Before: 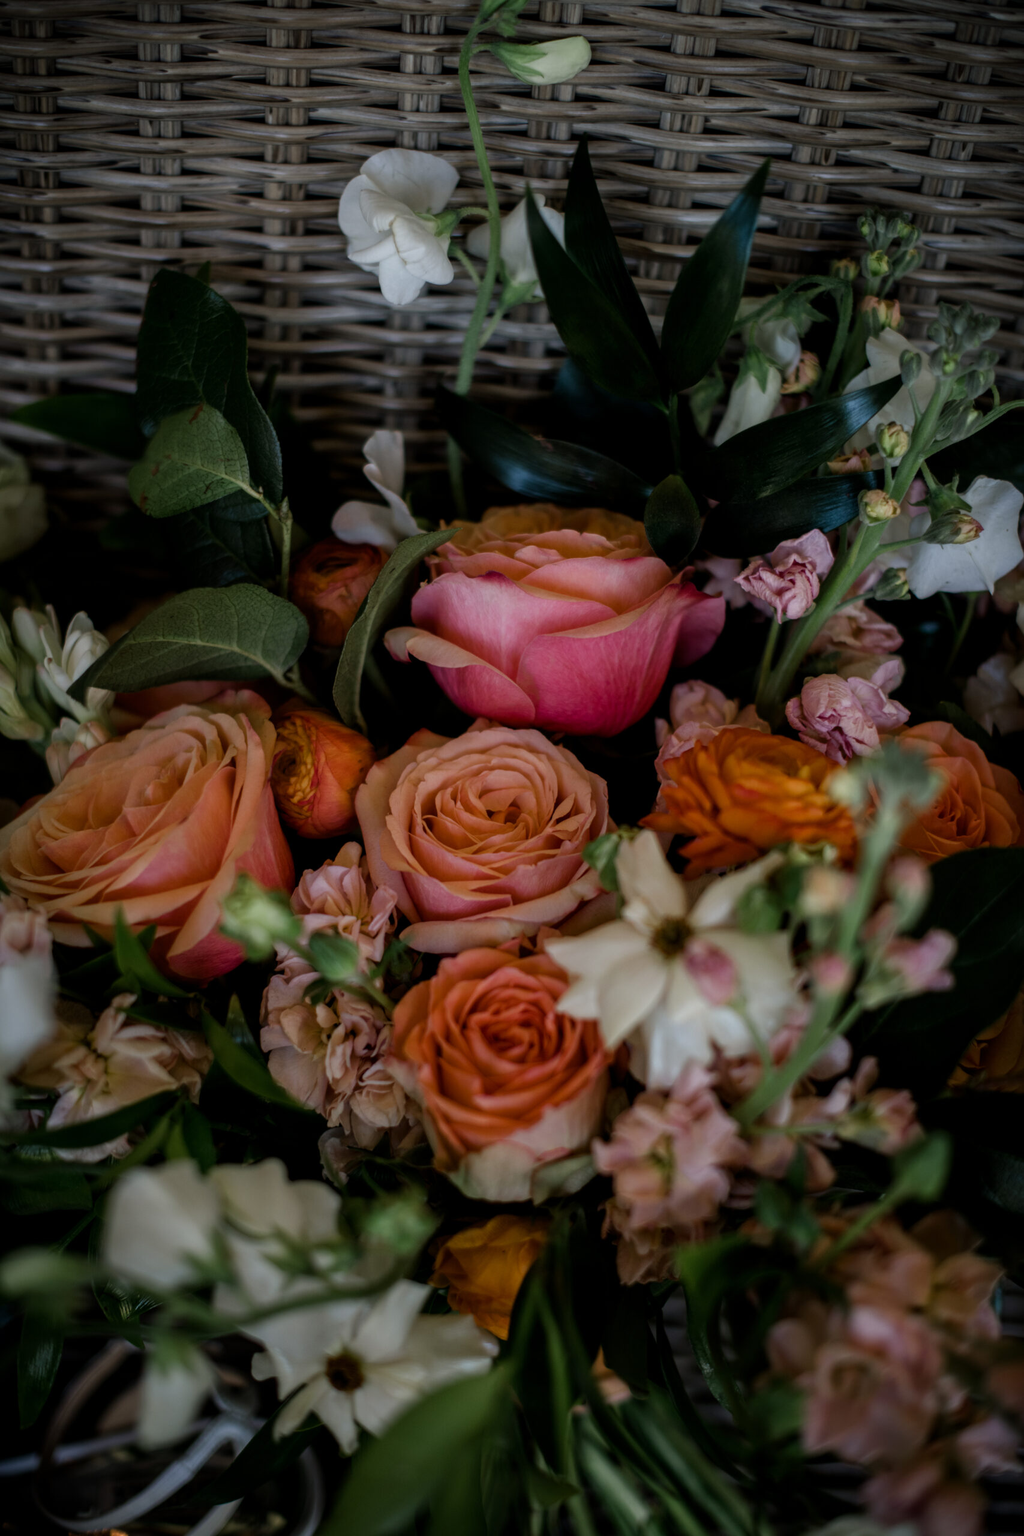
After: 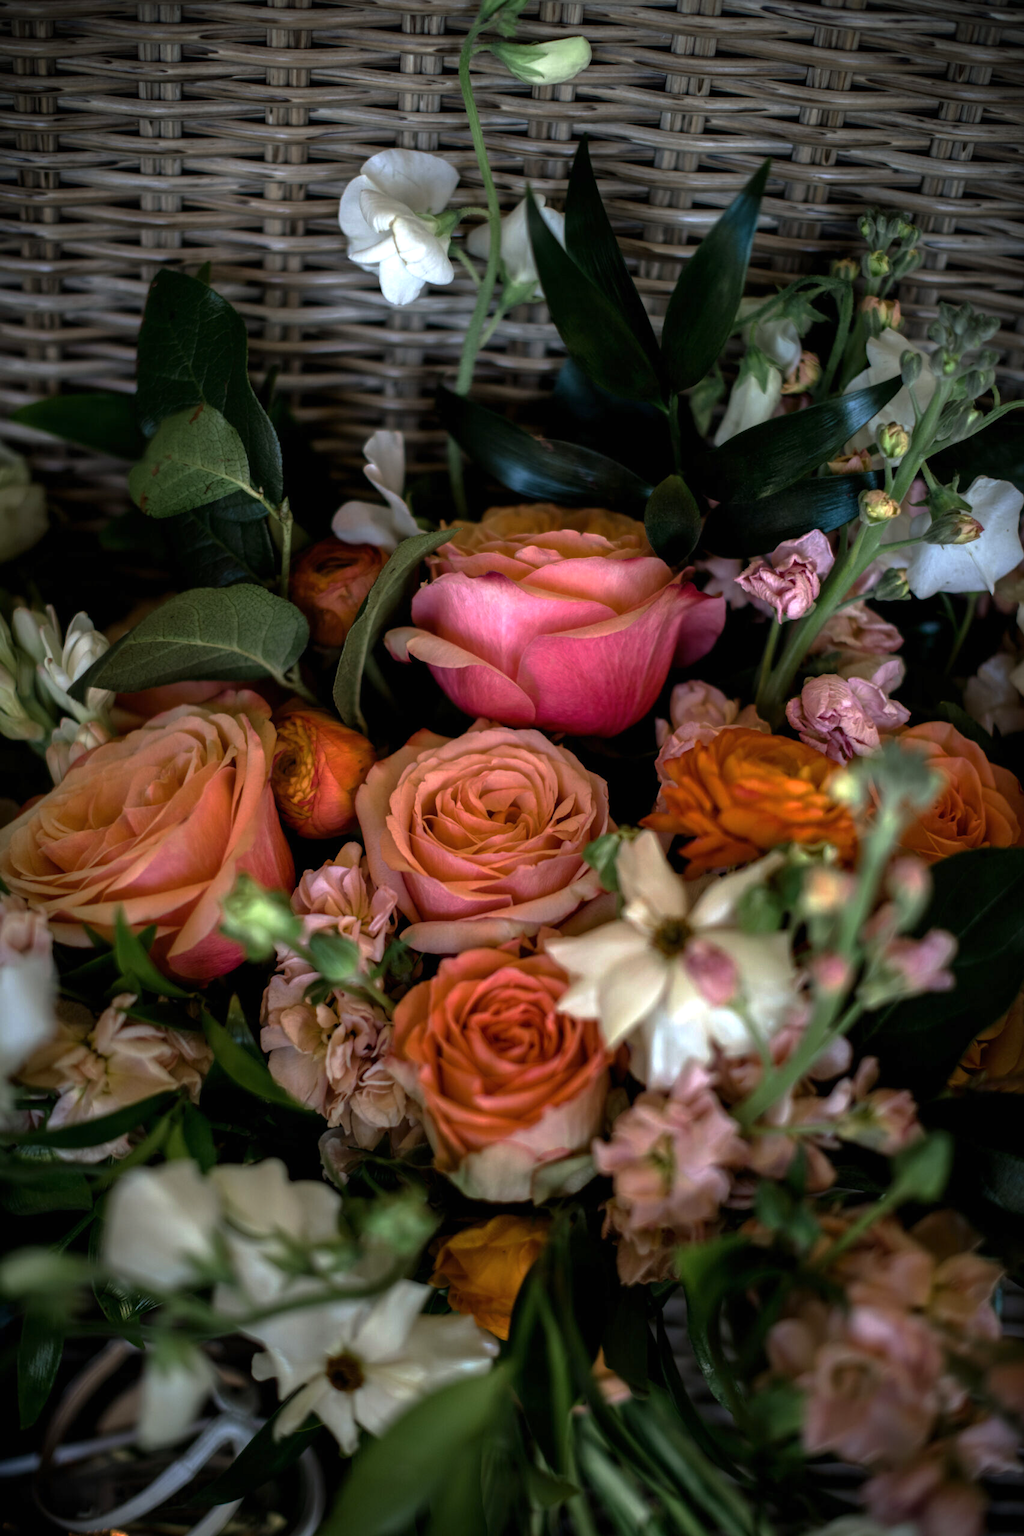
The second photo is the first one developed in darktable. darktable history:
exposure: black level correction 0, exposure 1.2 EV, compensate exposure bias true, compensate highlight preservation false
base curve: curves: ch0 [(0, 0) (0.595, 0.418) (1, 1)], preserve colors none
